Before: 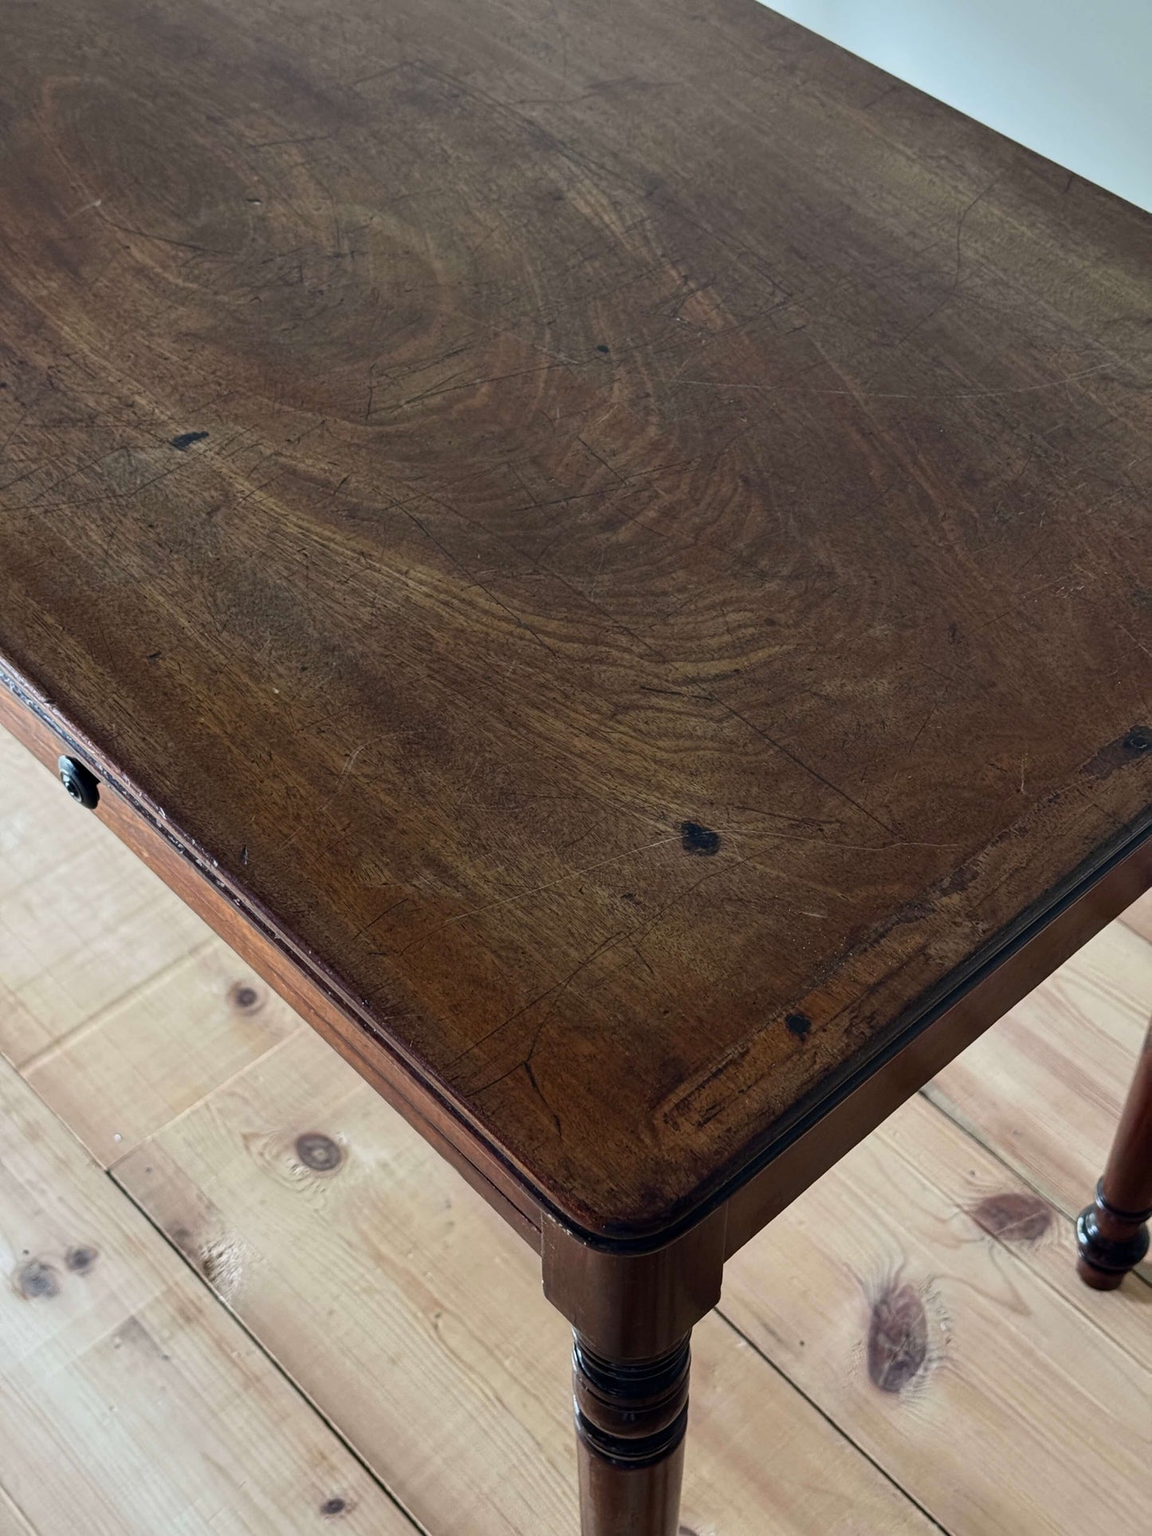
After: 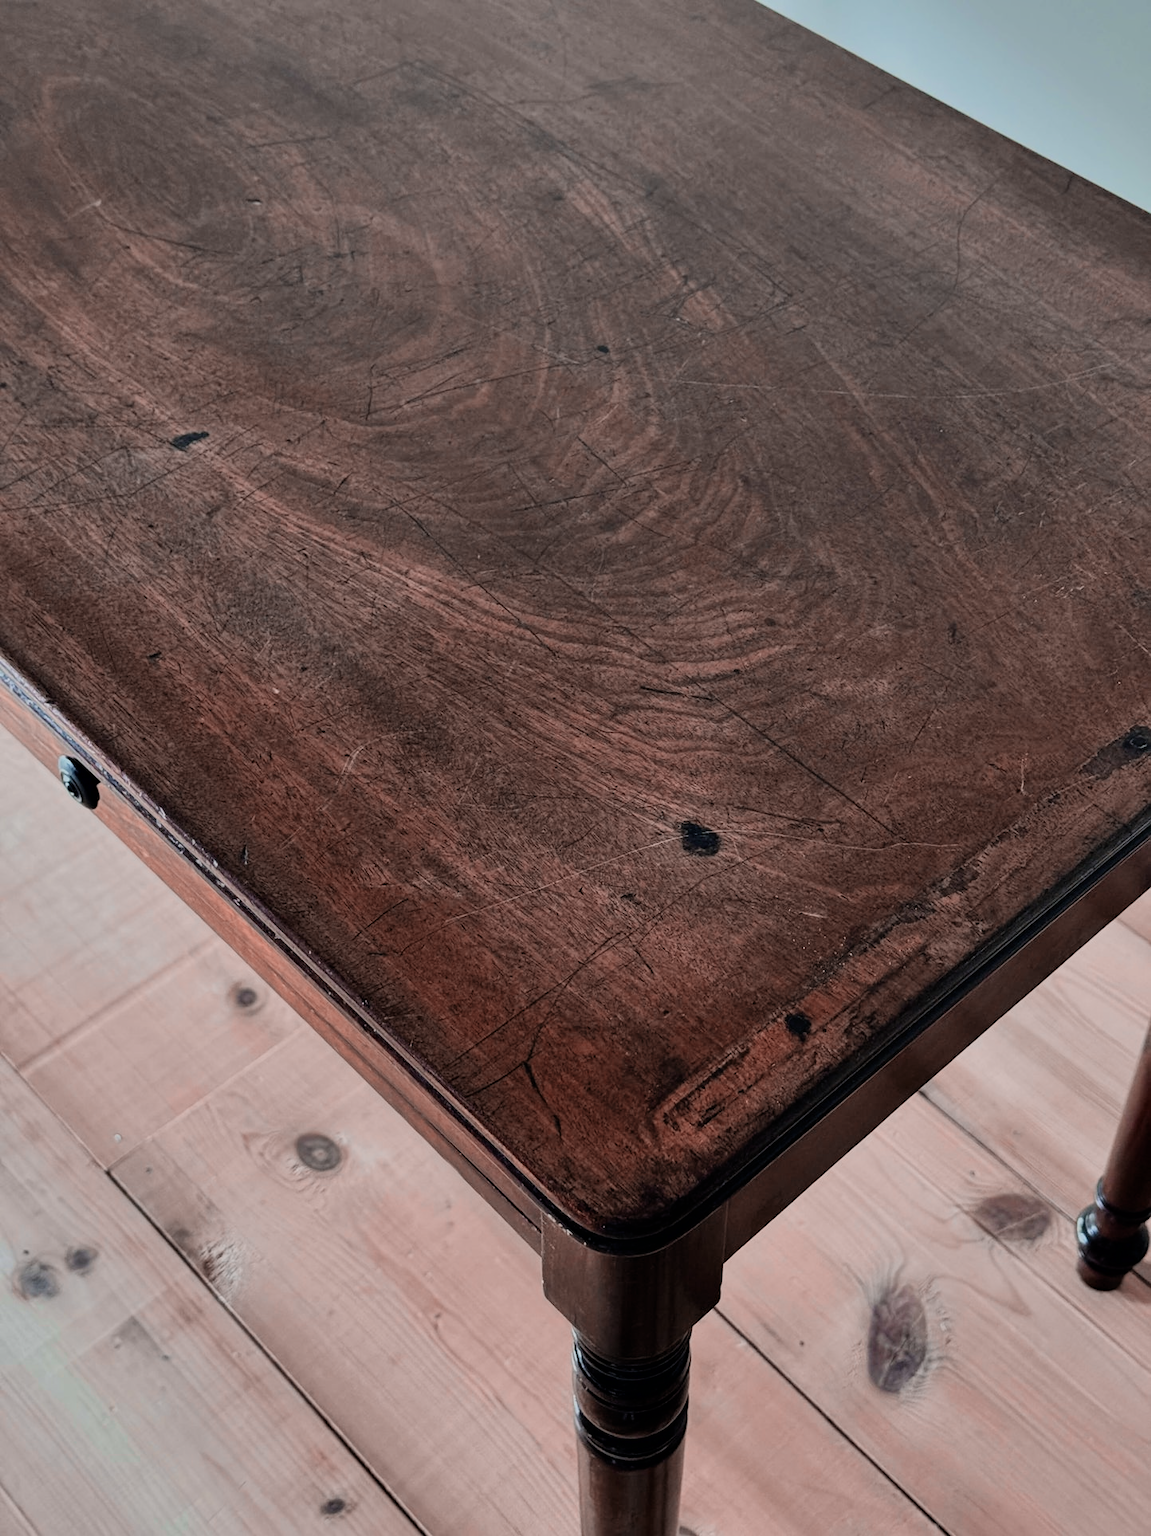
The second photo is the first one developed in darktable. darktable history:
color zones: curves: ch2 [(0, 0.5) (0.084, 0.497) (0.323, 0.335) (0.4, 0.497) (1, 0.5)], process mode strong
shadows and highlights: low approximation 0.01, soften with gaussian
rotate and perspective: automatic cropping off
filmic rgb: black relative exposure -7.65 EV, white relative exposure 4.56 EV, hardness 3.61, color science v6 (2022)
